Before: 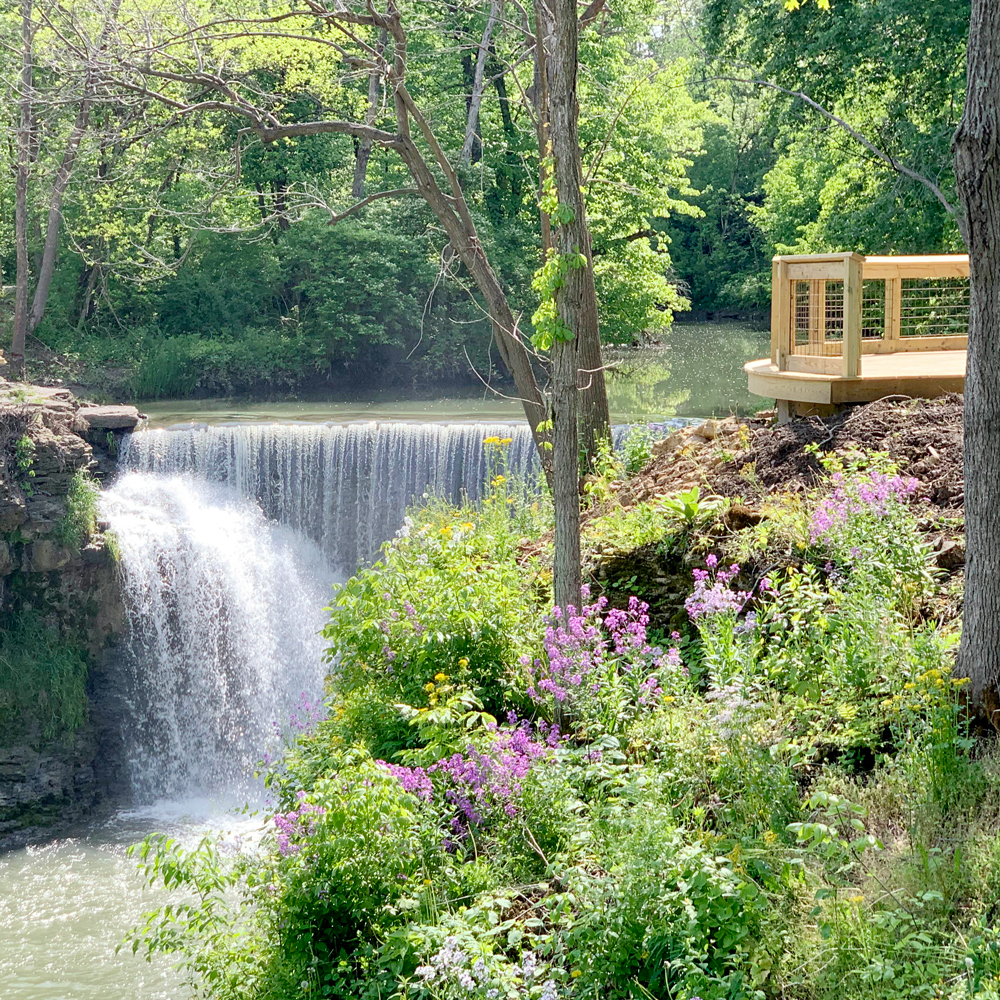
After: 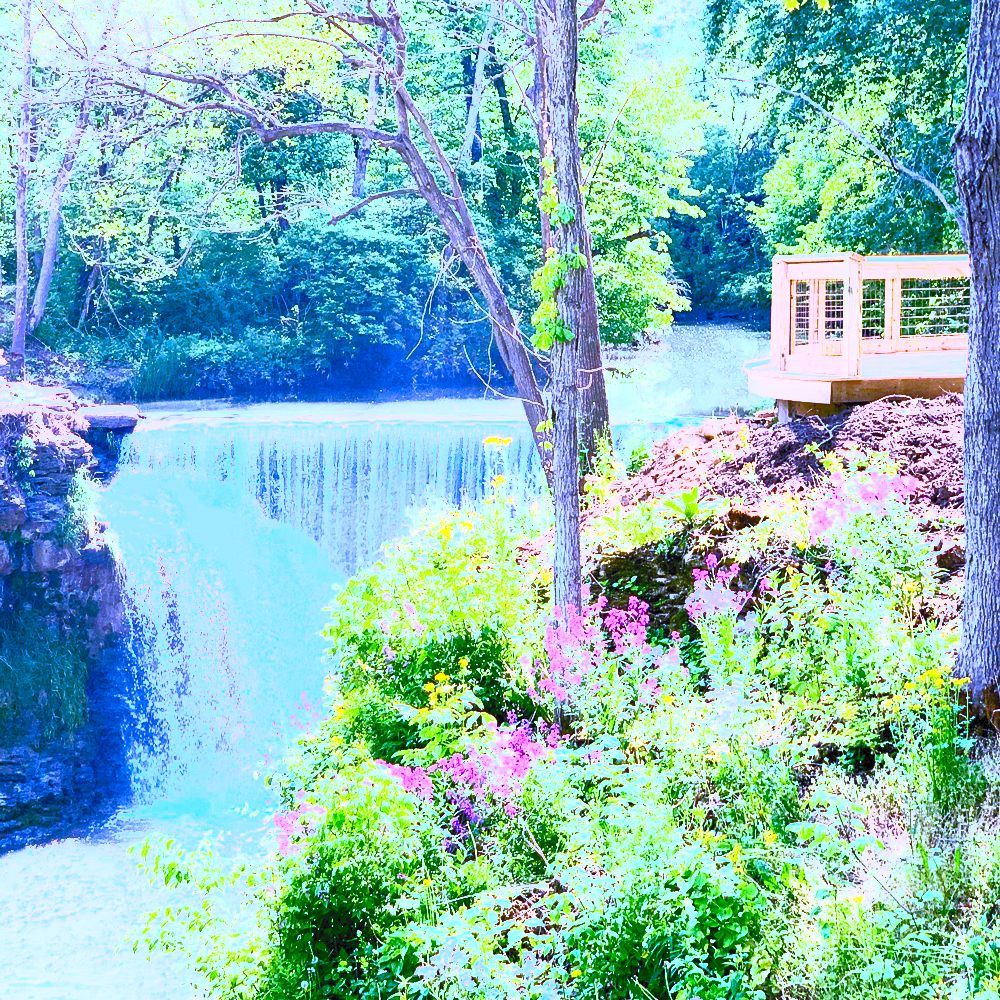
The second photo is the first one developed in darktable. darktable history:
contrast brightness saturation: contrast 1, brightness 1, saturation 1
white balance: red 0.98, blue 1.61
